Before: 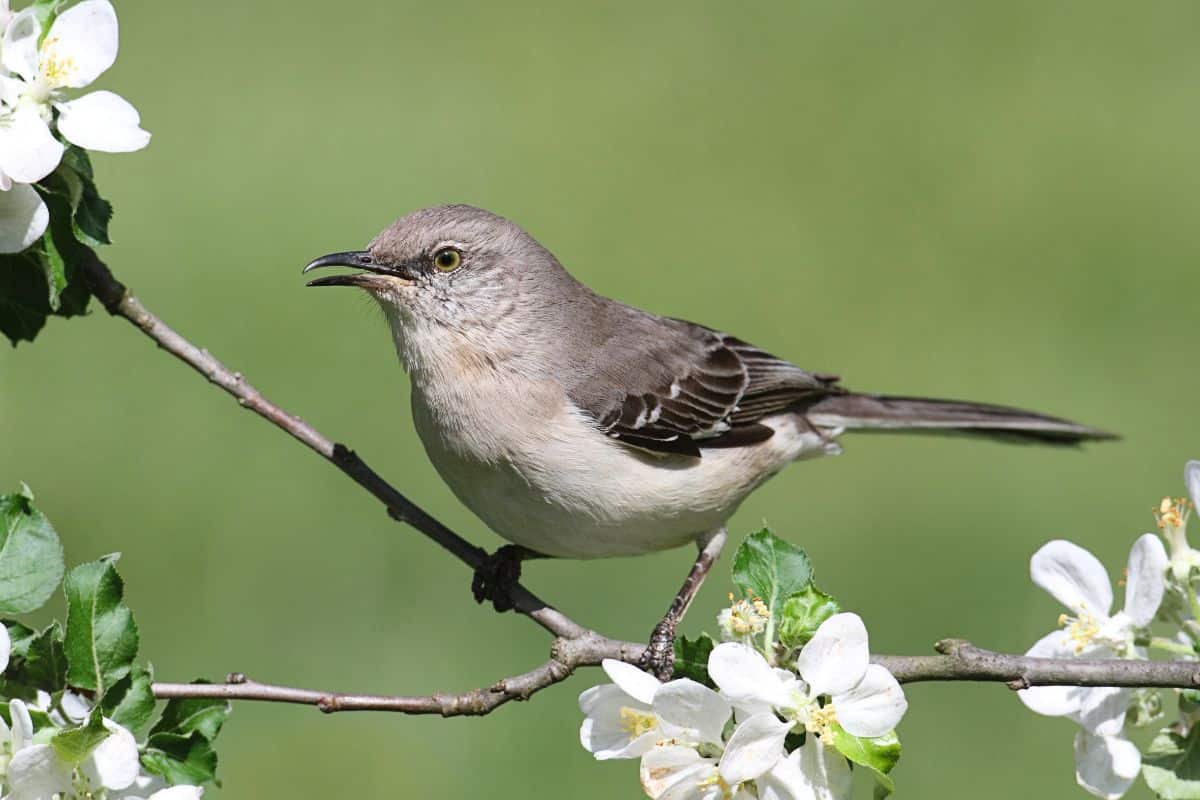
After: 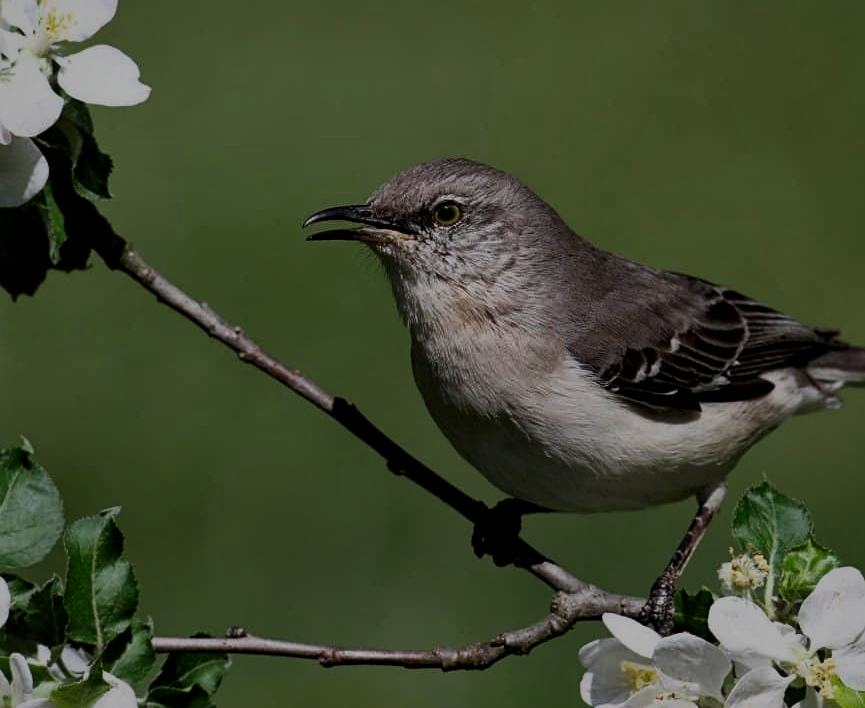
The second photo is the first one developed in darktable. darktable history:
crop: top 5.794%, right 27.901%, bottom 5.634%
tone equalizer: -8 EV -1.96 EV, -7 EV -1.99 EV, -6 EV -2 EV, -5 EV -1.96 EV, -4 EV -2 EV, -3 EV -1.99 EV, -2 EV -1.98 EV, -1 EV -1.62 EV, +0 EV -1.99 EV, edges refinement/feathering 500, mask exposure compensation -1.57 EV, preserve details no
tone curve: curves: ch0 [(0, 0.011) (0.139, 0.106) (0.295, 0.271) (0.499, 0.523) (0.739, 0.782) (0.857, 0.879) (1, 0.967)]; ch1 [(0, 0) (0.291, 0.229) (0.394, 0.365) (0.469, 0.456) (0.495, 0.497) (0.524, 0.53) (0.588, 0.62) (0.725, 0.779) (1, 1)]; ch2 [(0, 0) (0.125, 0.089) (0.35, 0.317) (0.437, 0.42) (0.502, 0.499) (0.537, 0.551) (0.613, 0.636) (1, 1)], preserve colors none
local contrast: mode bilateral grid, contrast 20, coarseness 50, detail 150%, midtone range 0.2
